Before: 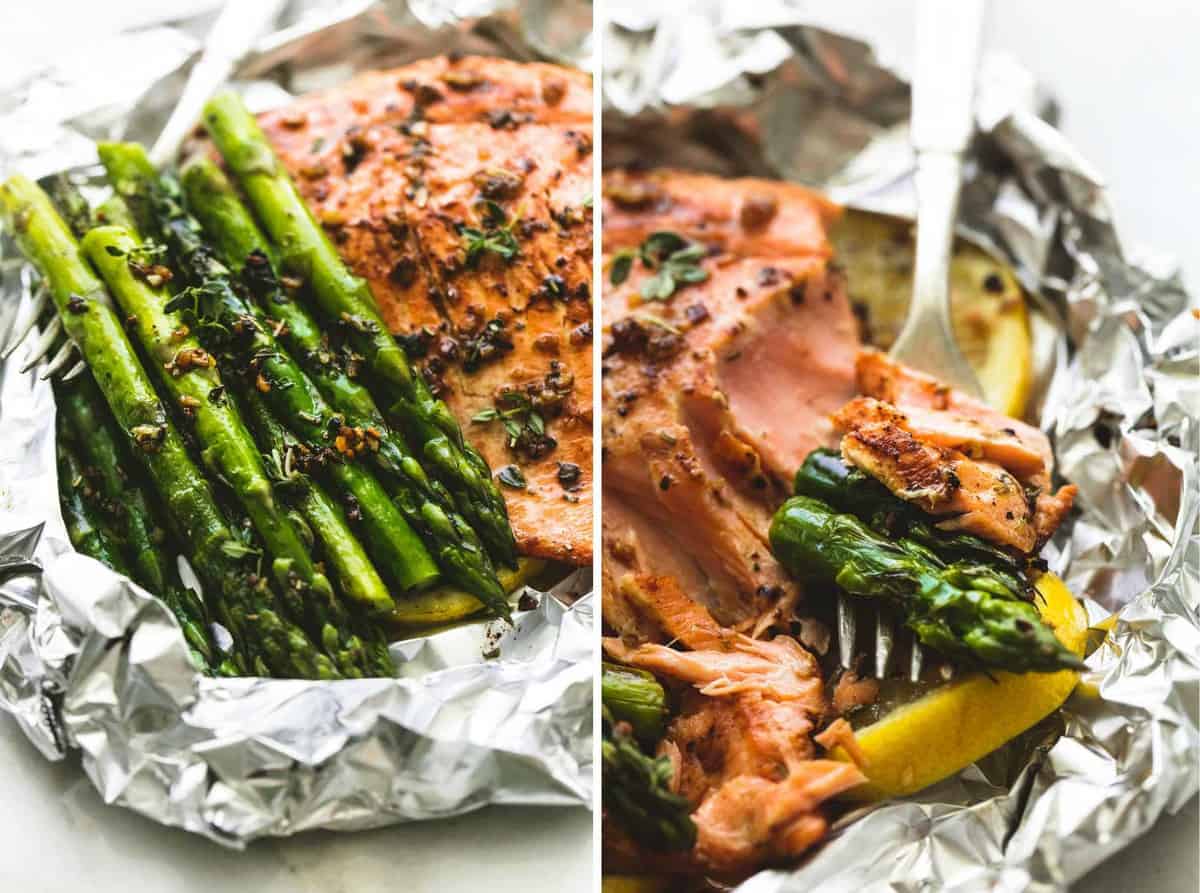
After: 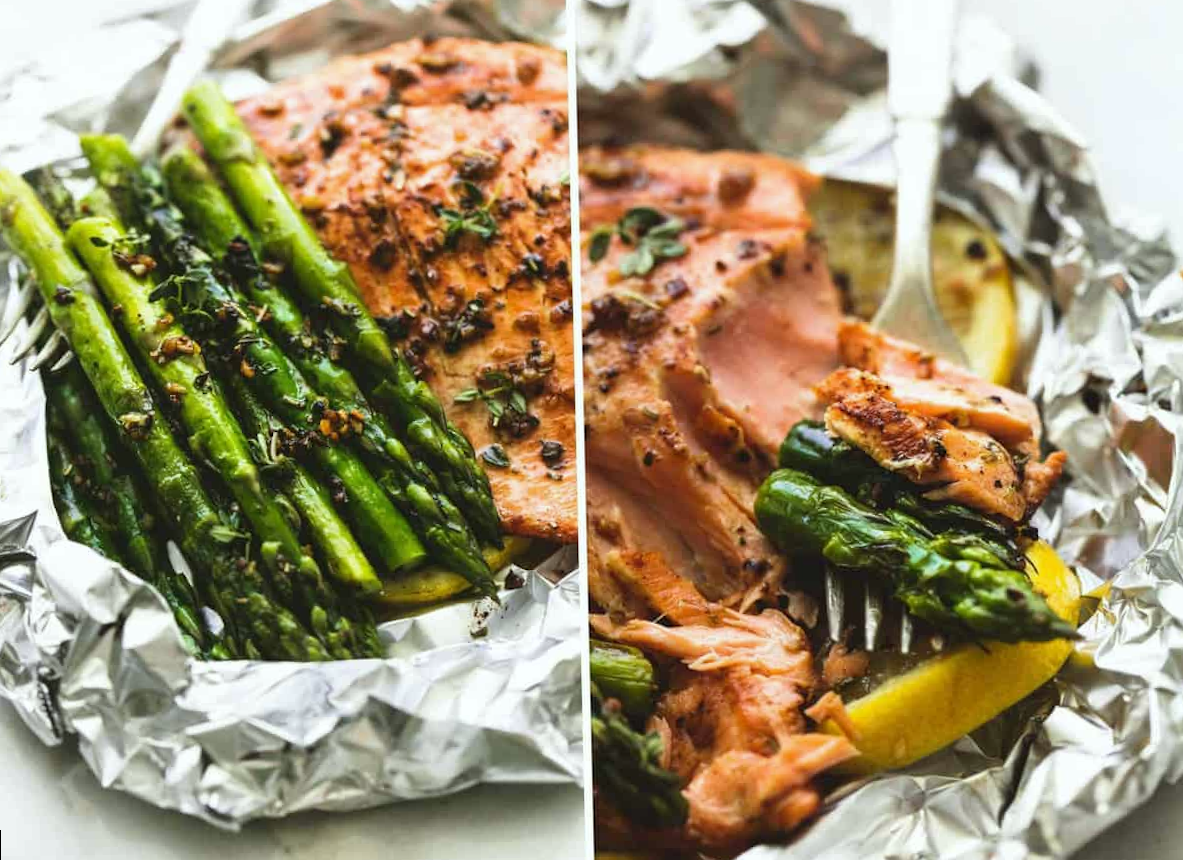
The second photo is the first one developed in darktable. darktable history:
white balance: red 0.978, blue 0.999
rotate and perspective: rotation -1.32°, lens shift (horizontal) -0.031, crop left 0.015, crop right 0.985, crop top 0.047, crop bottom 0.982
